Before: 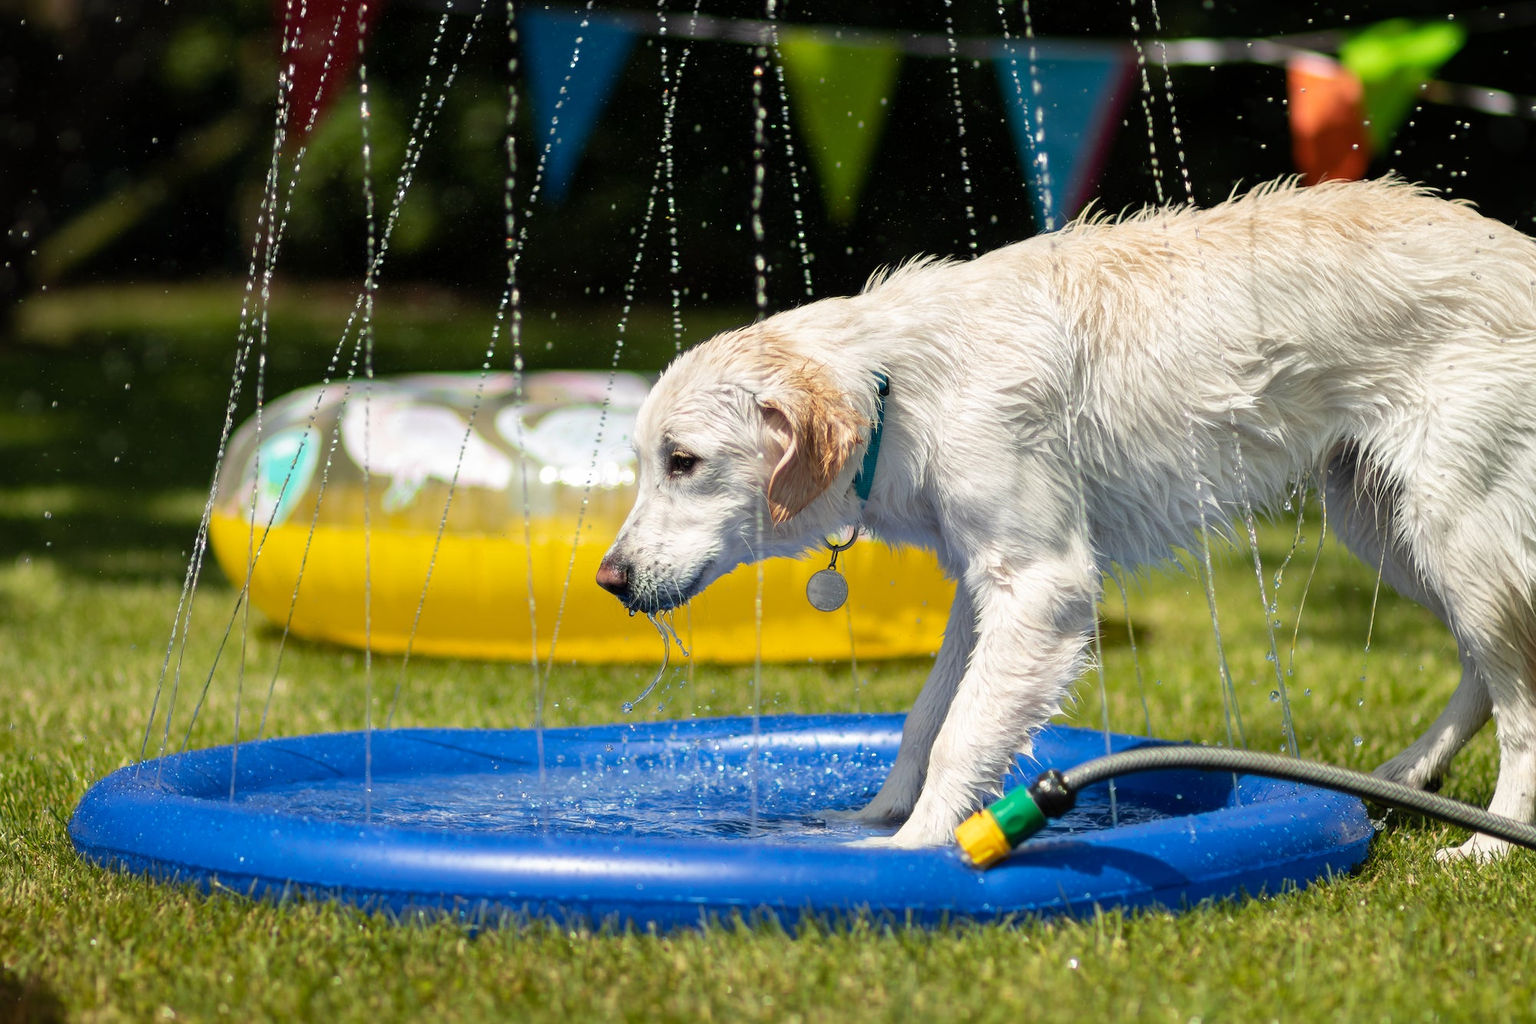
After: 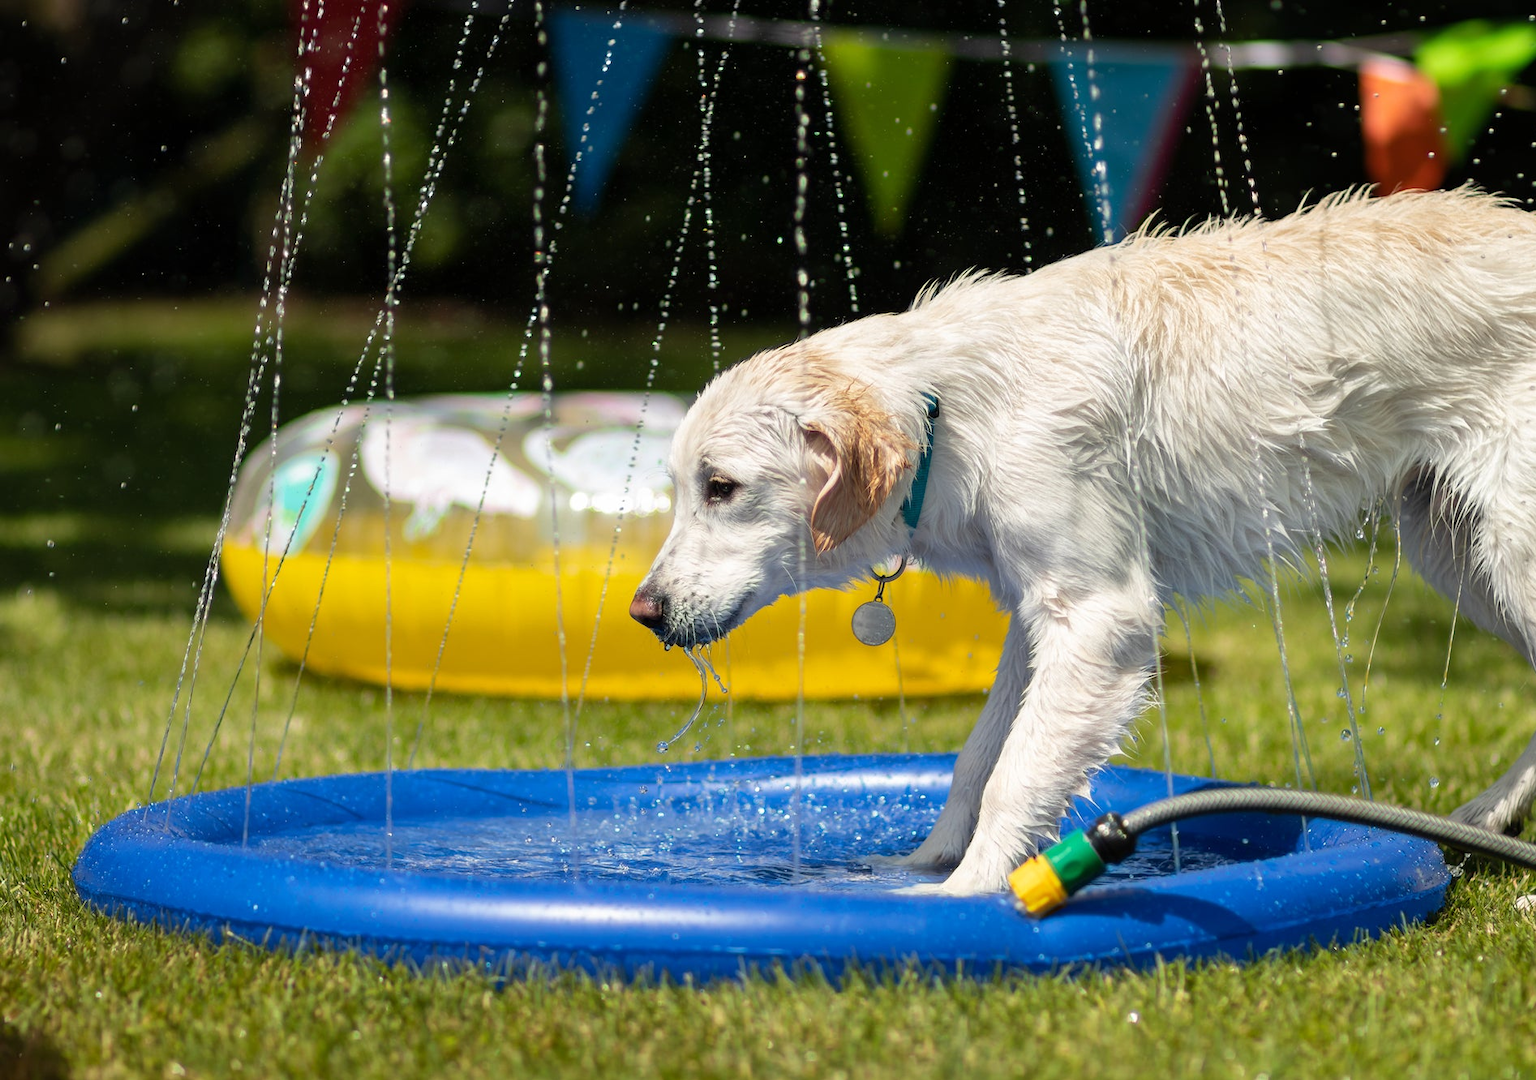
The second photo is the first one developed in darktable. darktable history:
crop and rotate: left 0%, right 5.299%
